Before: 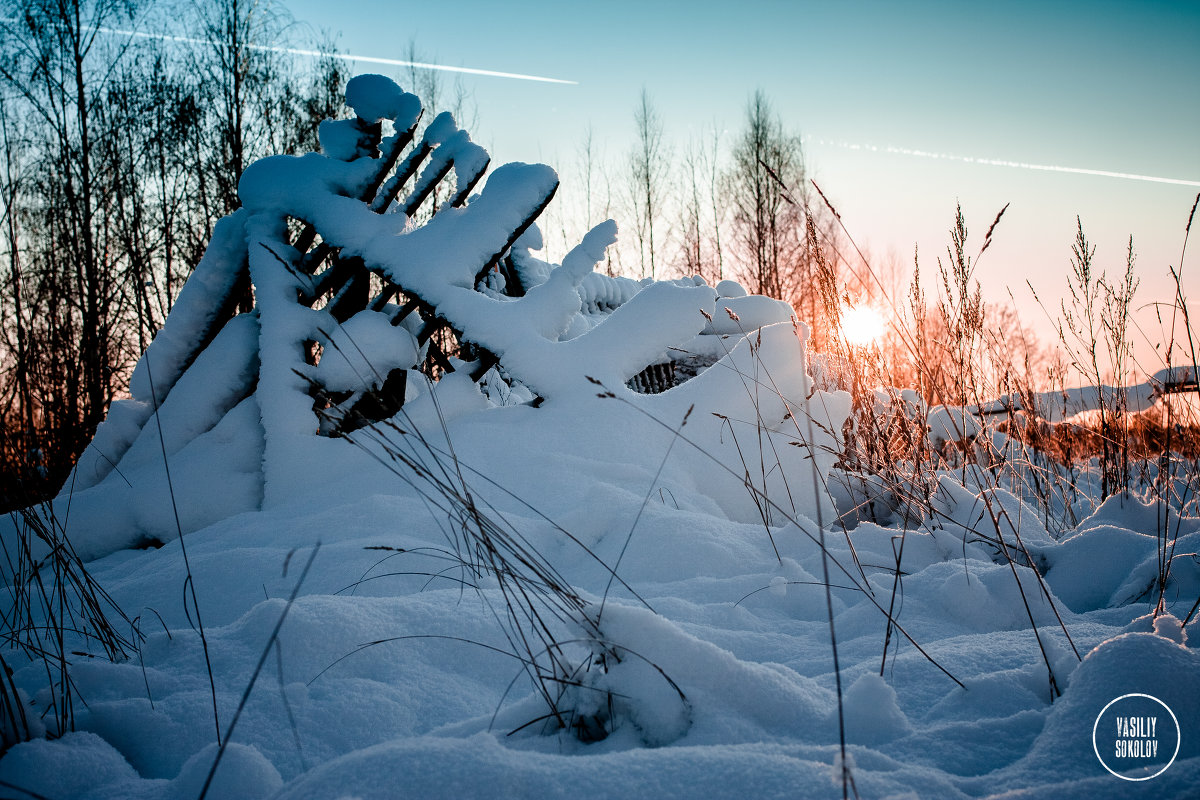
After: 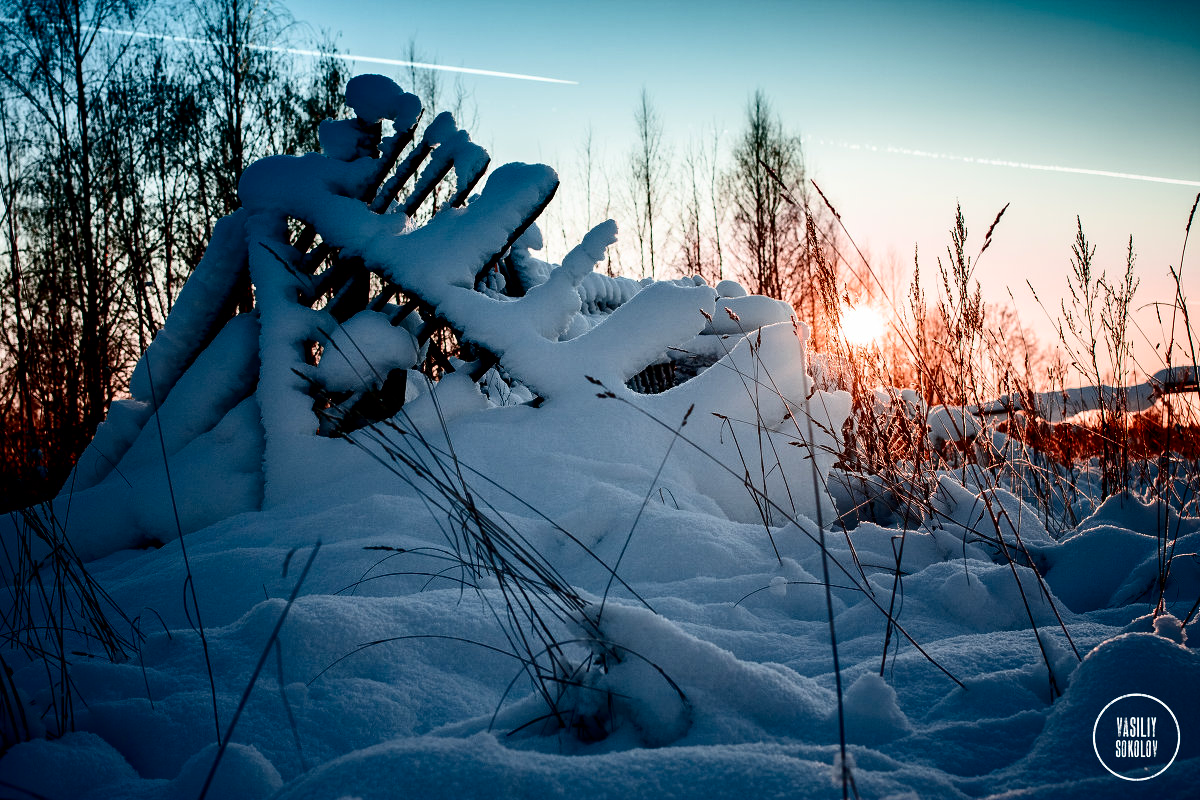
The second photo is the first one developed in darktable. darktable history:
contrast brightness saturation: contrast 0.236, brightness -0.243, saturation 0.138
